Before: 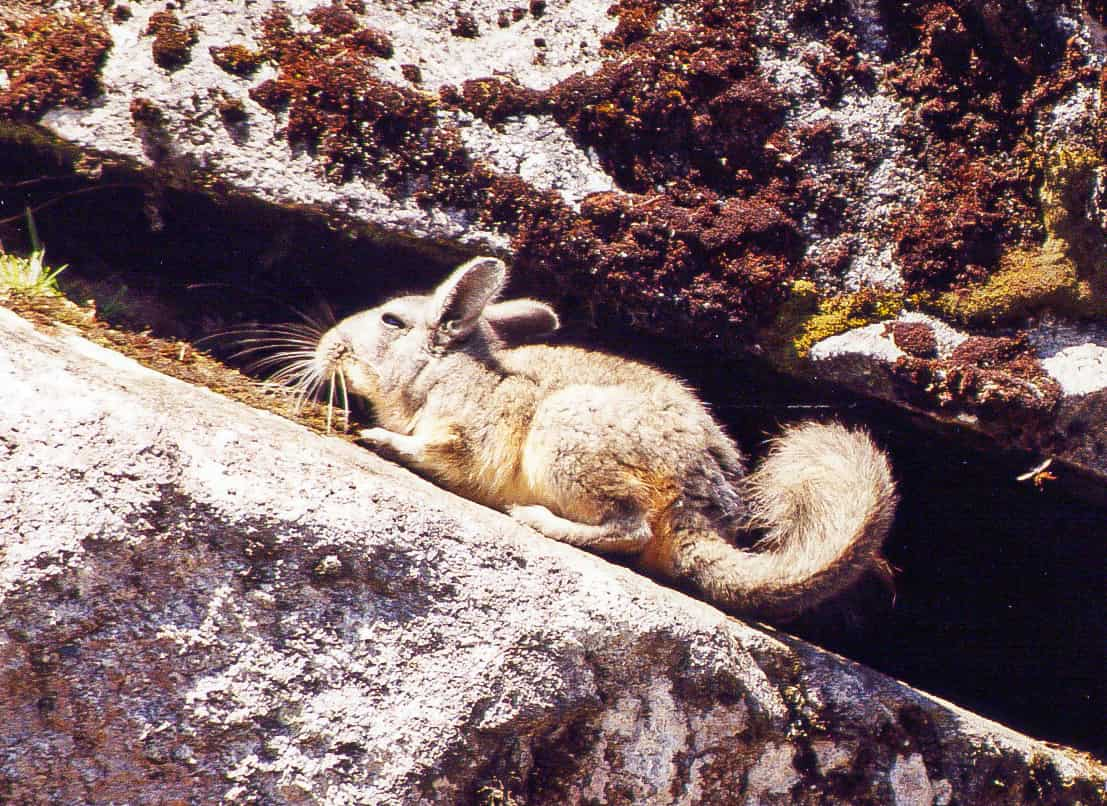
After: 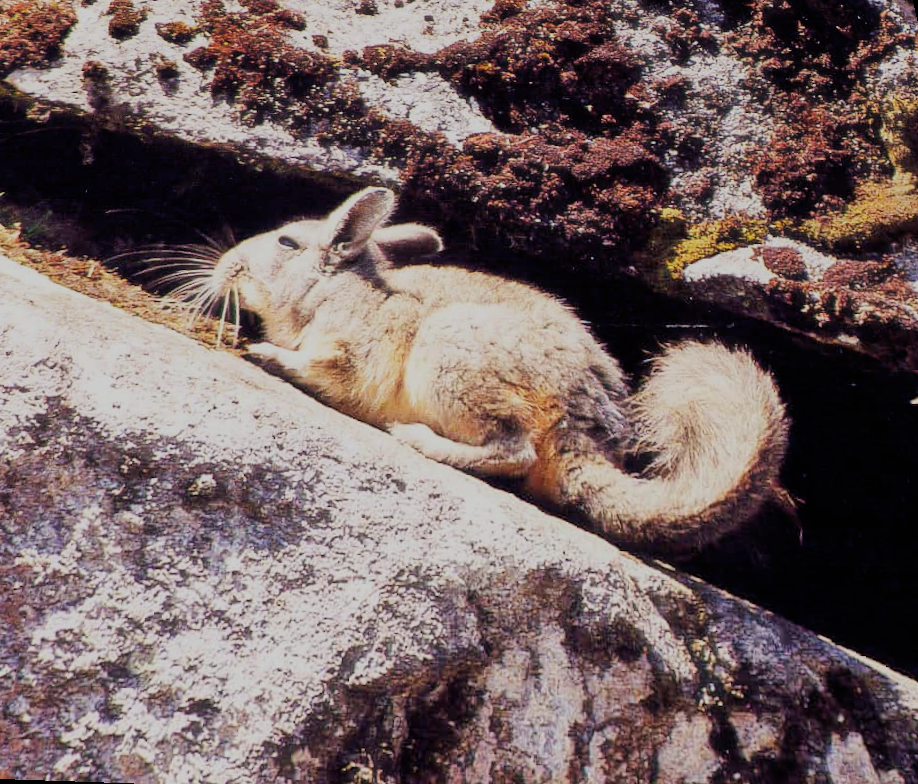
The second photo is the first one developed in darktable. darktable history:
haze removal: strength -0.05
rotate and perspective: rotation 0.72°, lens shift (vertical) -0.352, lens shift (horizontal) -0.051, crop left 0.152, crop right 0.859, crop top 0.019, crop bottom 0.964
filmic rgb: black relative exposure -6.98 EV, white relative exposure 5.63 EV, hardness 2.86
